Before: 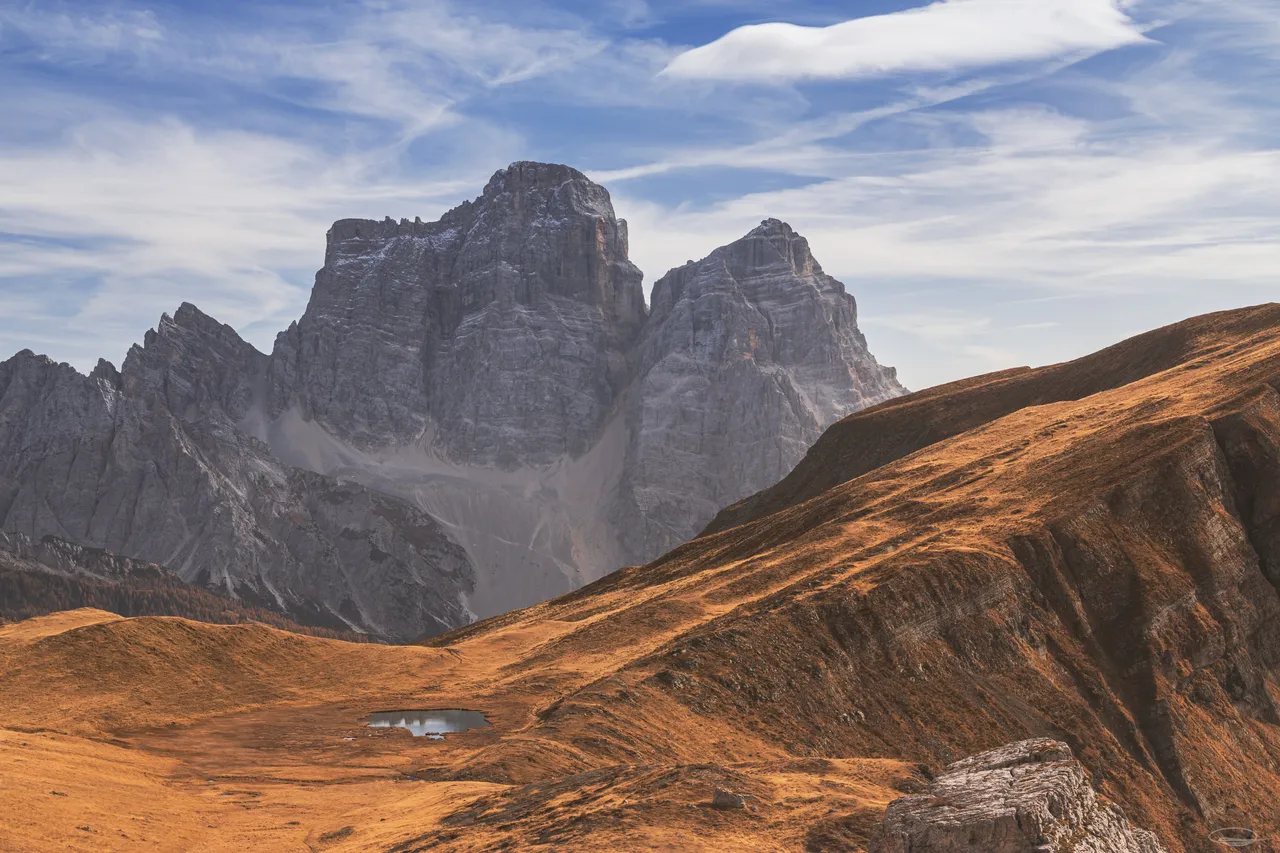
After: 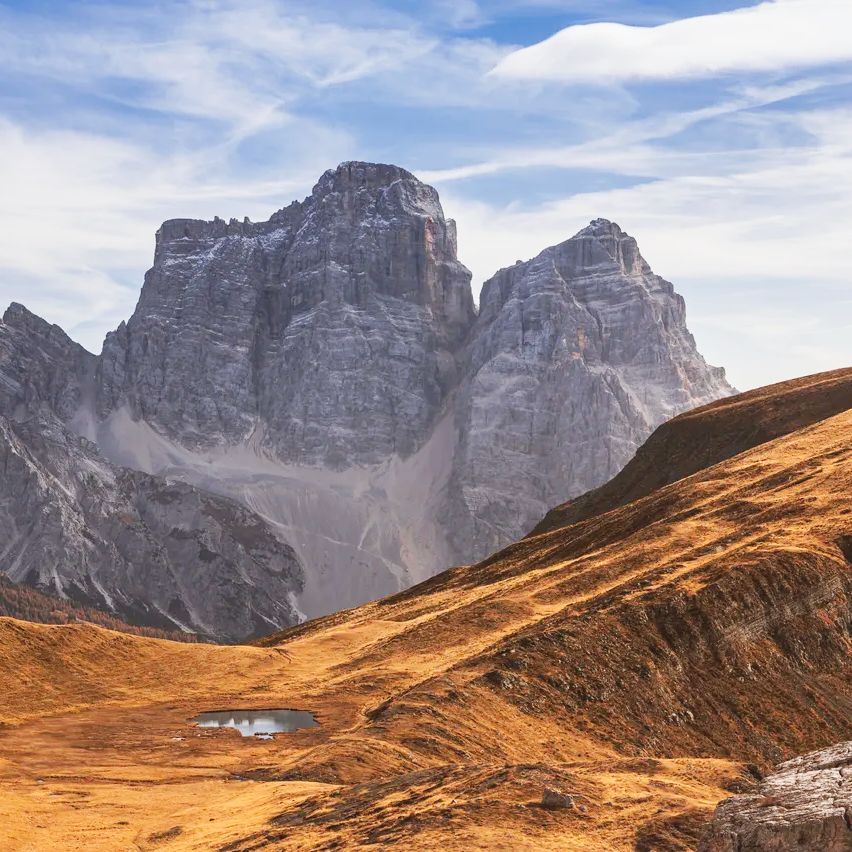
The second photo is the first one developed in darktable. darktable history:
base curve: curves: ch0 [(0, 0) (0.032, 0.025) (0.121, 0.166) (0.206, 0.329) (0.605, 0.79) (1, 1)], preserve colors none
crop and rotate: left 13.367%, right 20.059%
